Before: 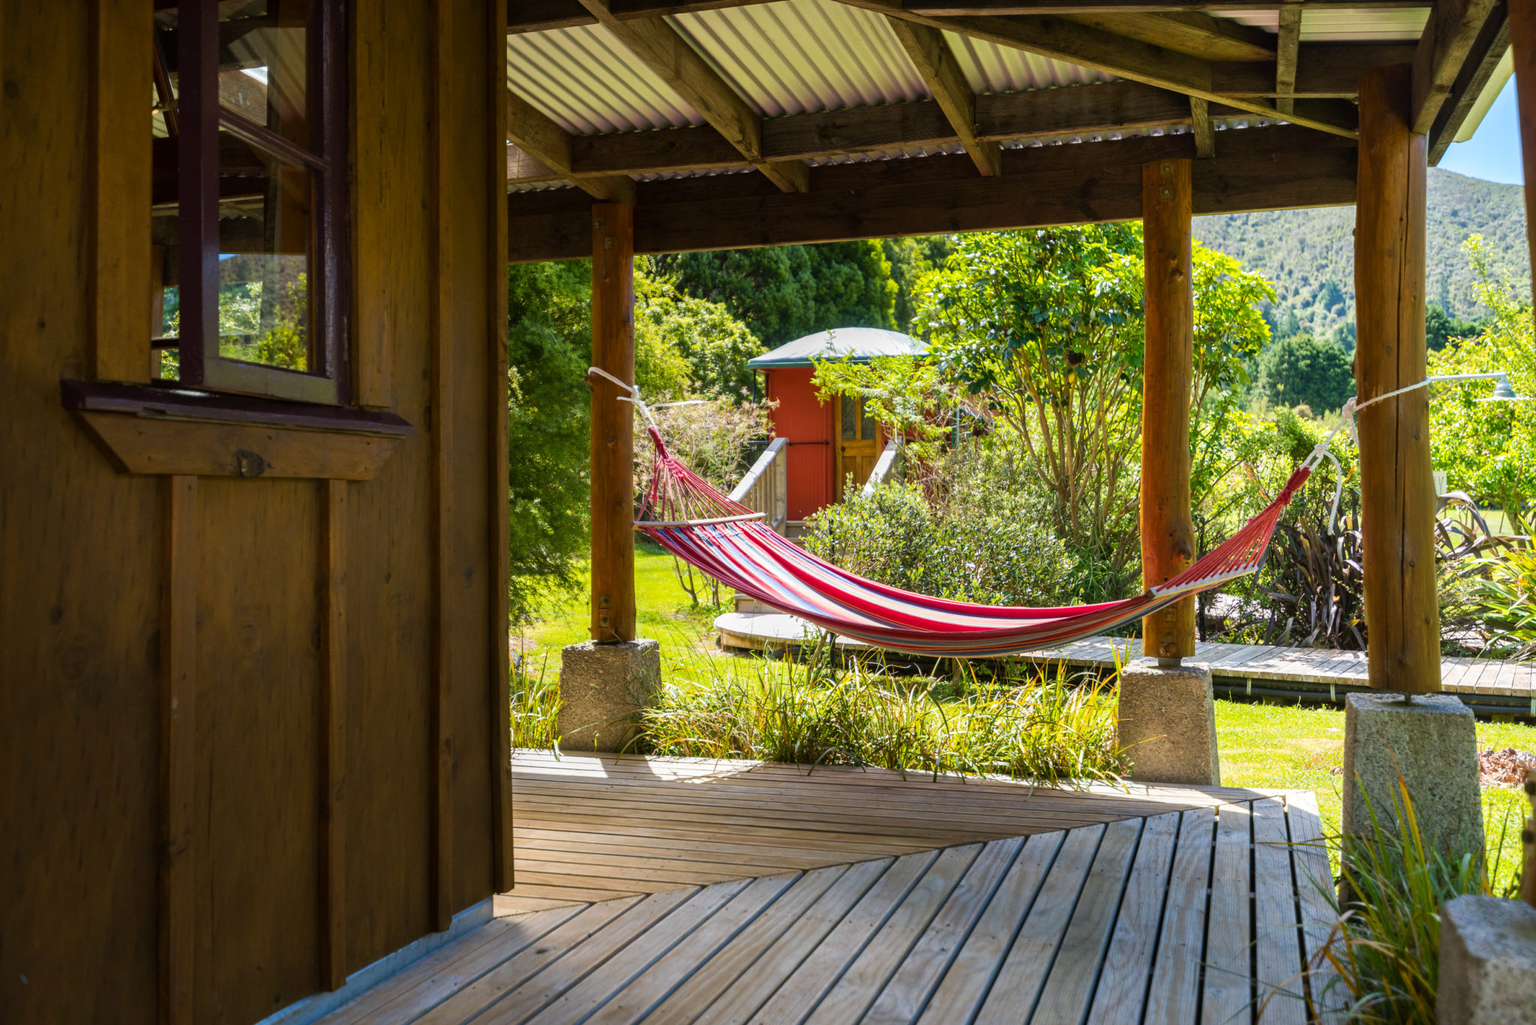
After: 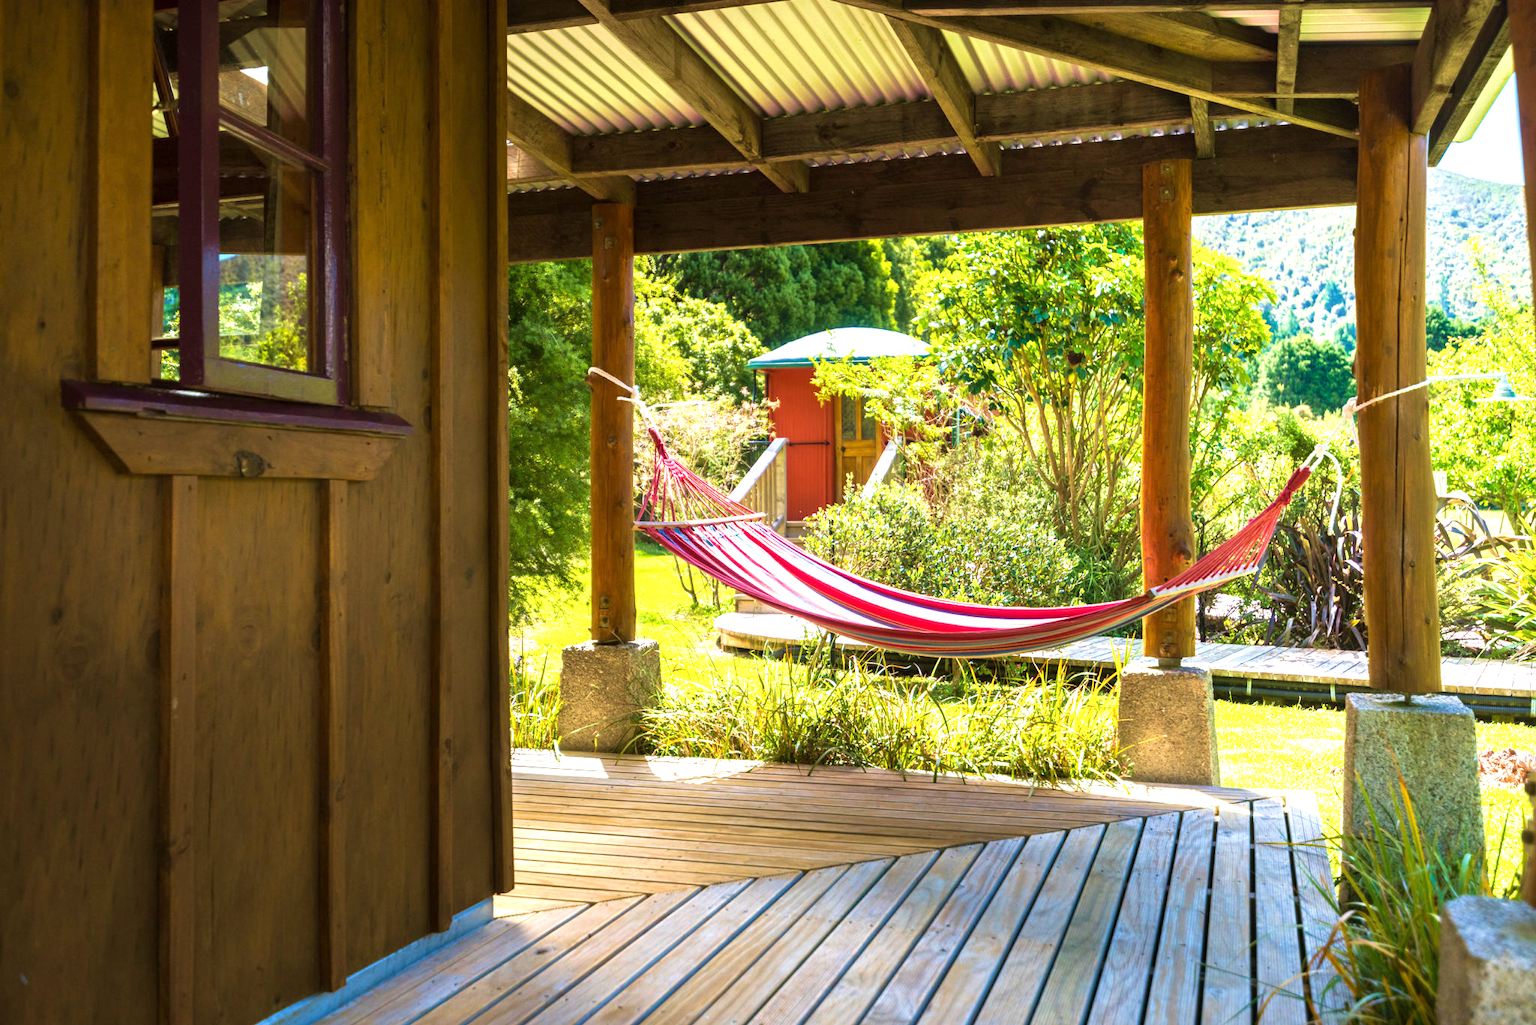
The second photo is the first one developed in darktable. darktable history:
exposure: exposure 1 EV, compensate highlight preservation false
velvia: strength 56%
